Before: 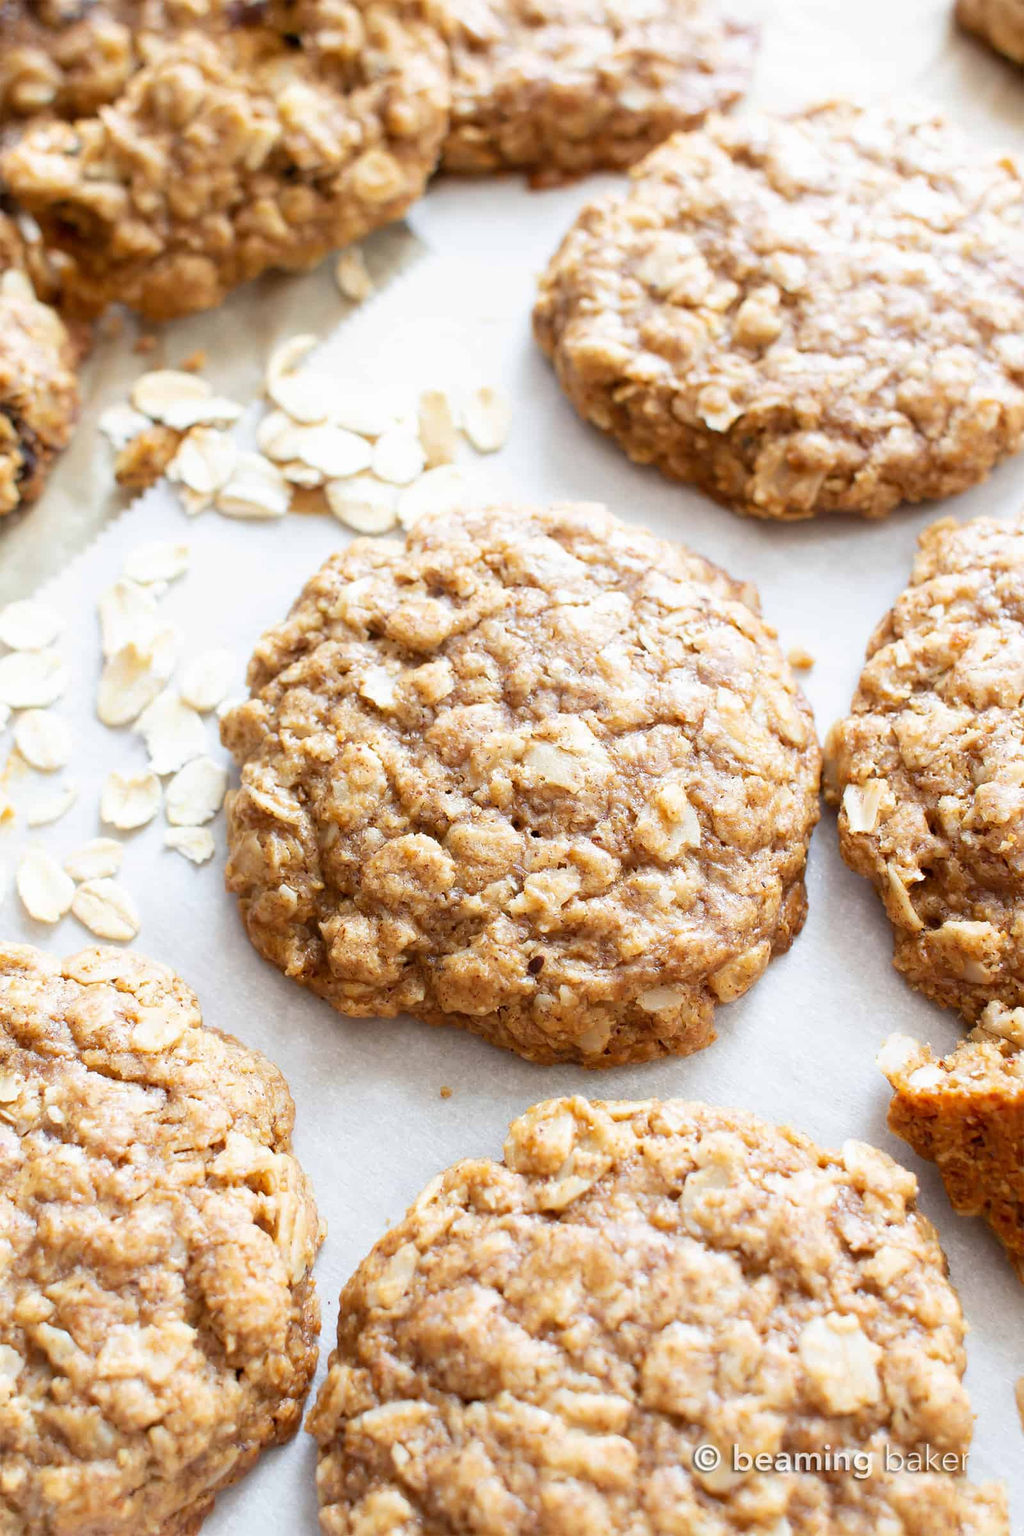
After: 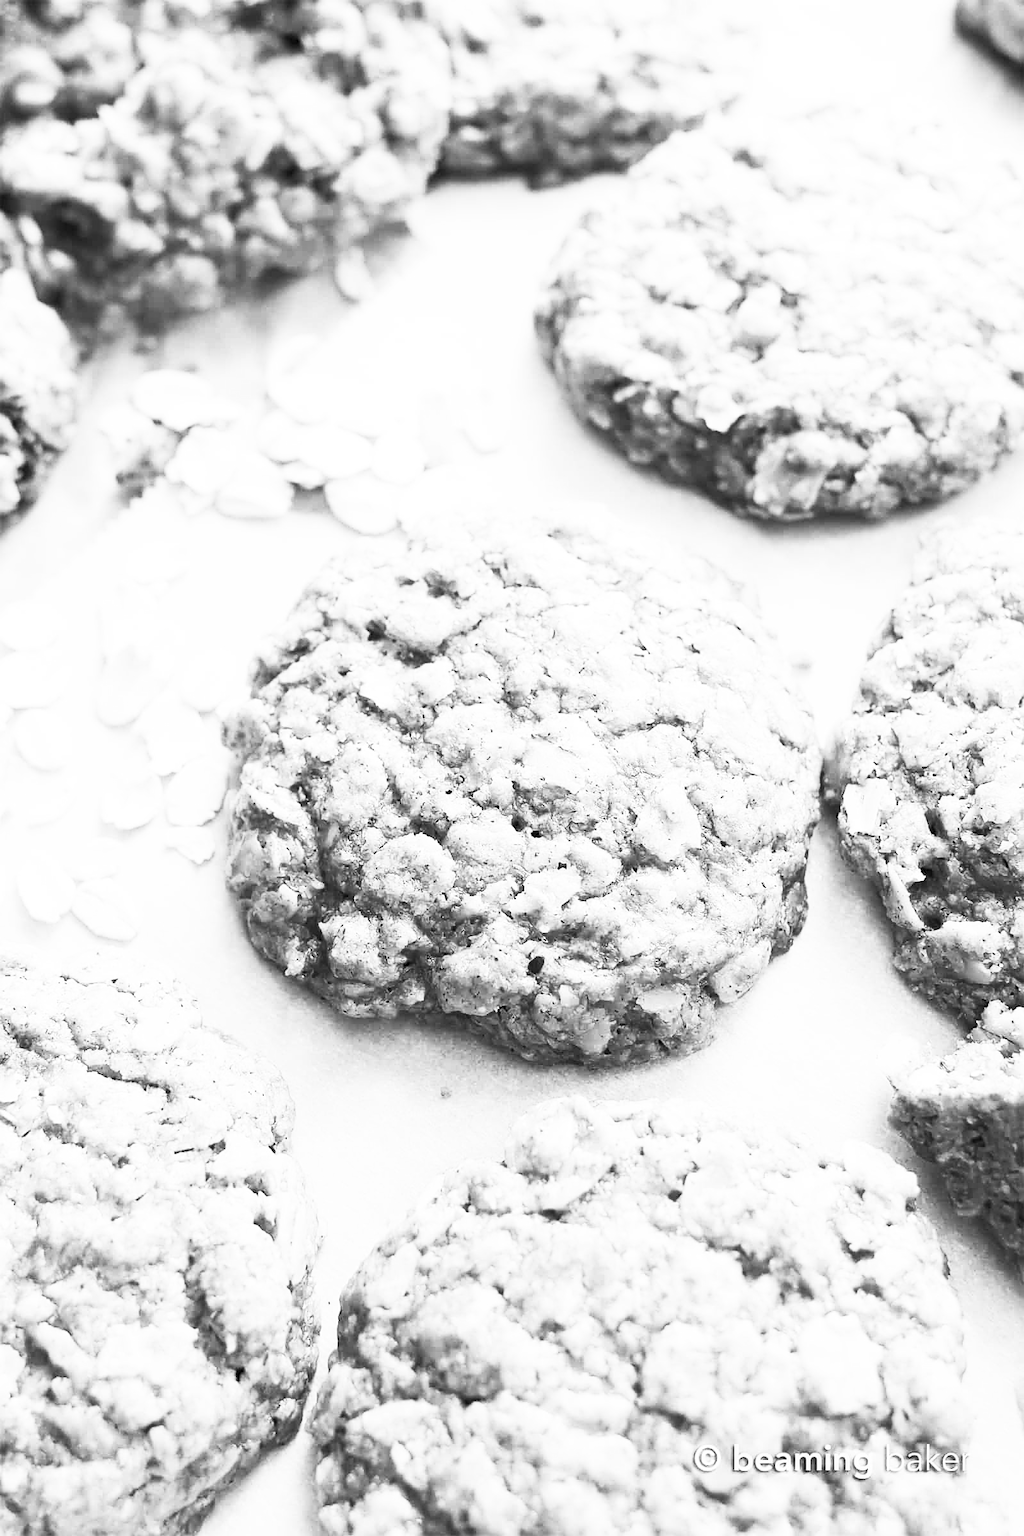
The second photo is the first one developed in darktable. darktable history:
sharpen: on, module defaults
contrast brightness saturation: contrast 0.53, brightness 0.47, saturation -1
